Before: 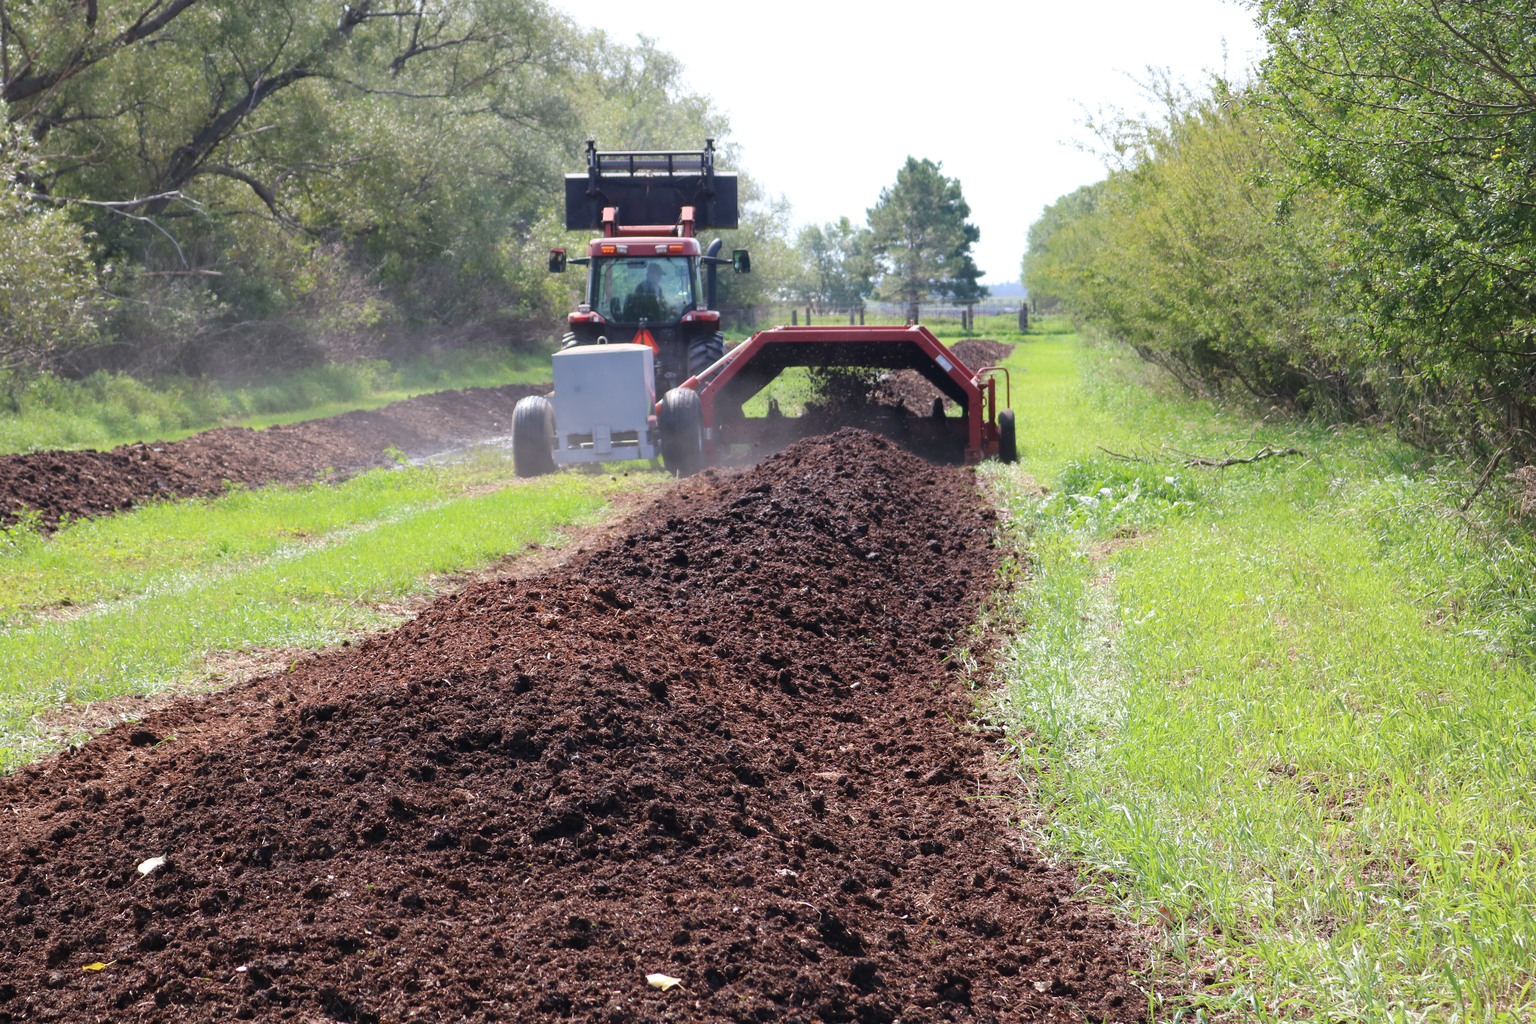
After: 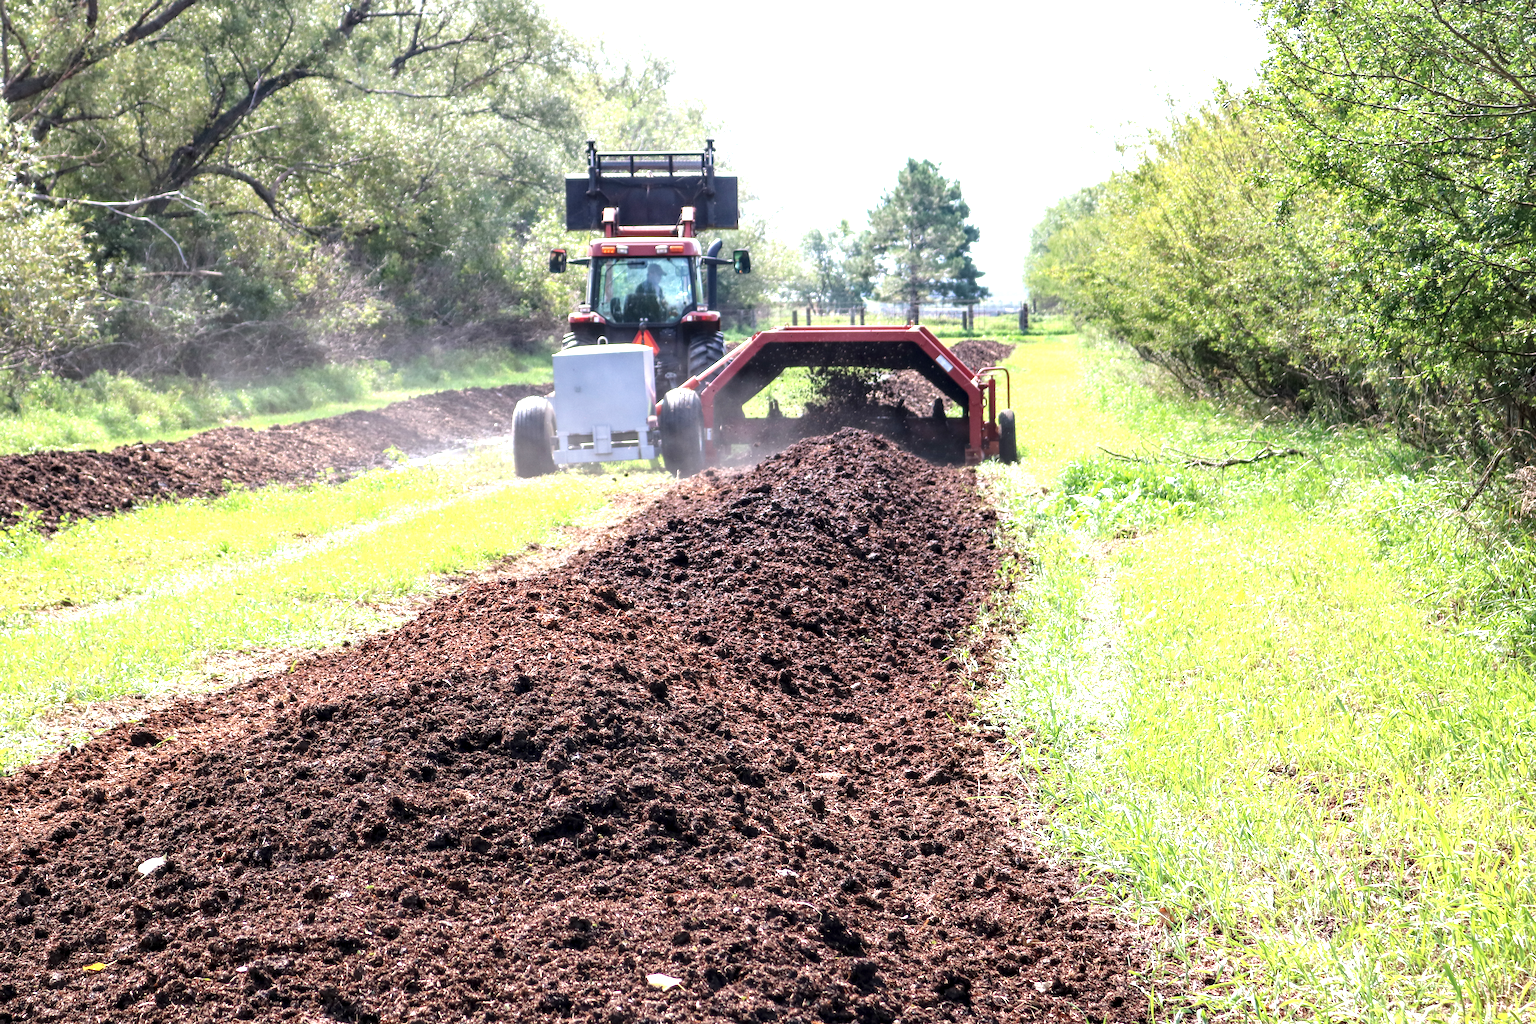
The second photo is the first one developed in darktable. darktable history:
local contrast: highlights 60%, shadows 60%, detail 160%
exposure: black level correction 0, exposure 0.9 EV, compensate exposure bias true, compensate highlight preservation false
